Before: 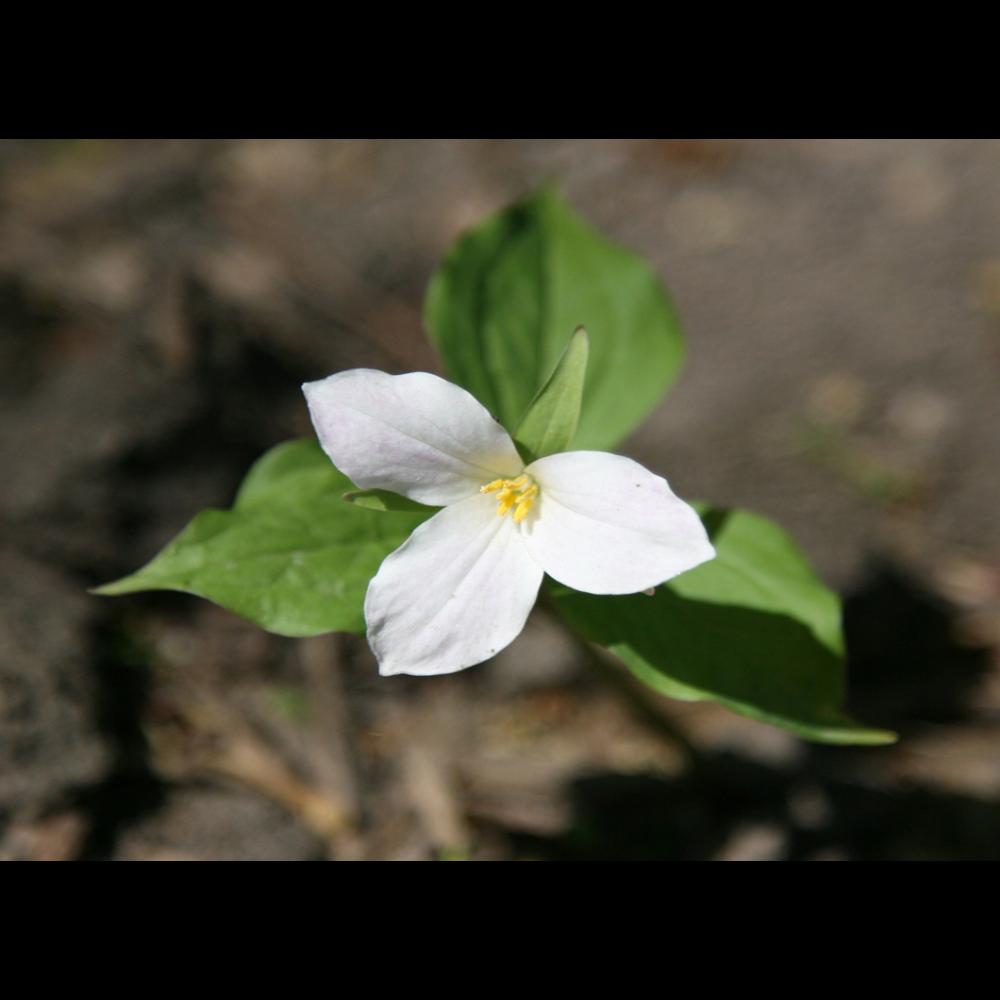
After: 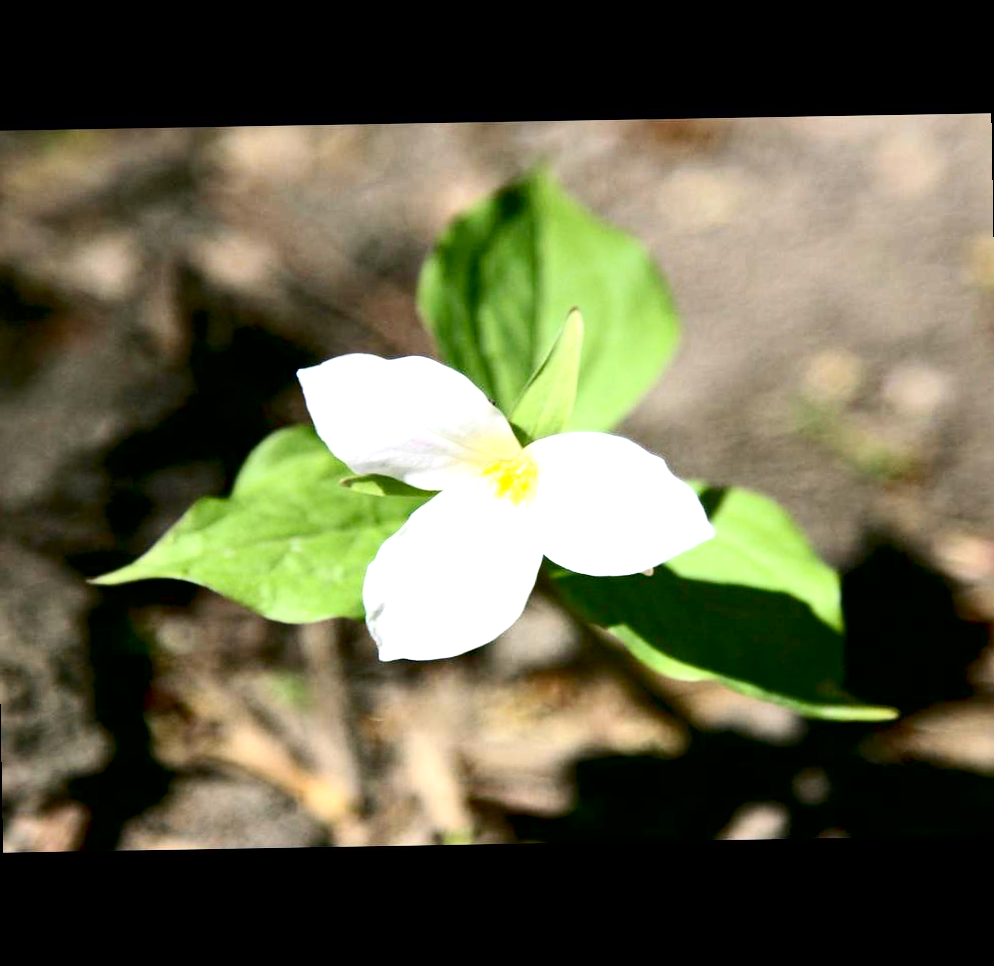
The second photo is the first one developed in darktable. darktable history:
rotate and perspective: rotation -1°, crop left 0.011, crop right 0.989, crop top 0.025, crop bottom 0.975
exposure: black level correction 0.009, exposure 1.425 EV, compensate highlight preservation false
contrast brightness saturation: contrast 0.28
